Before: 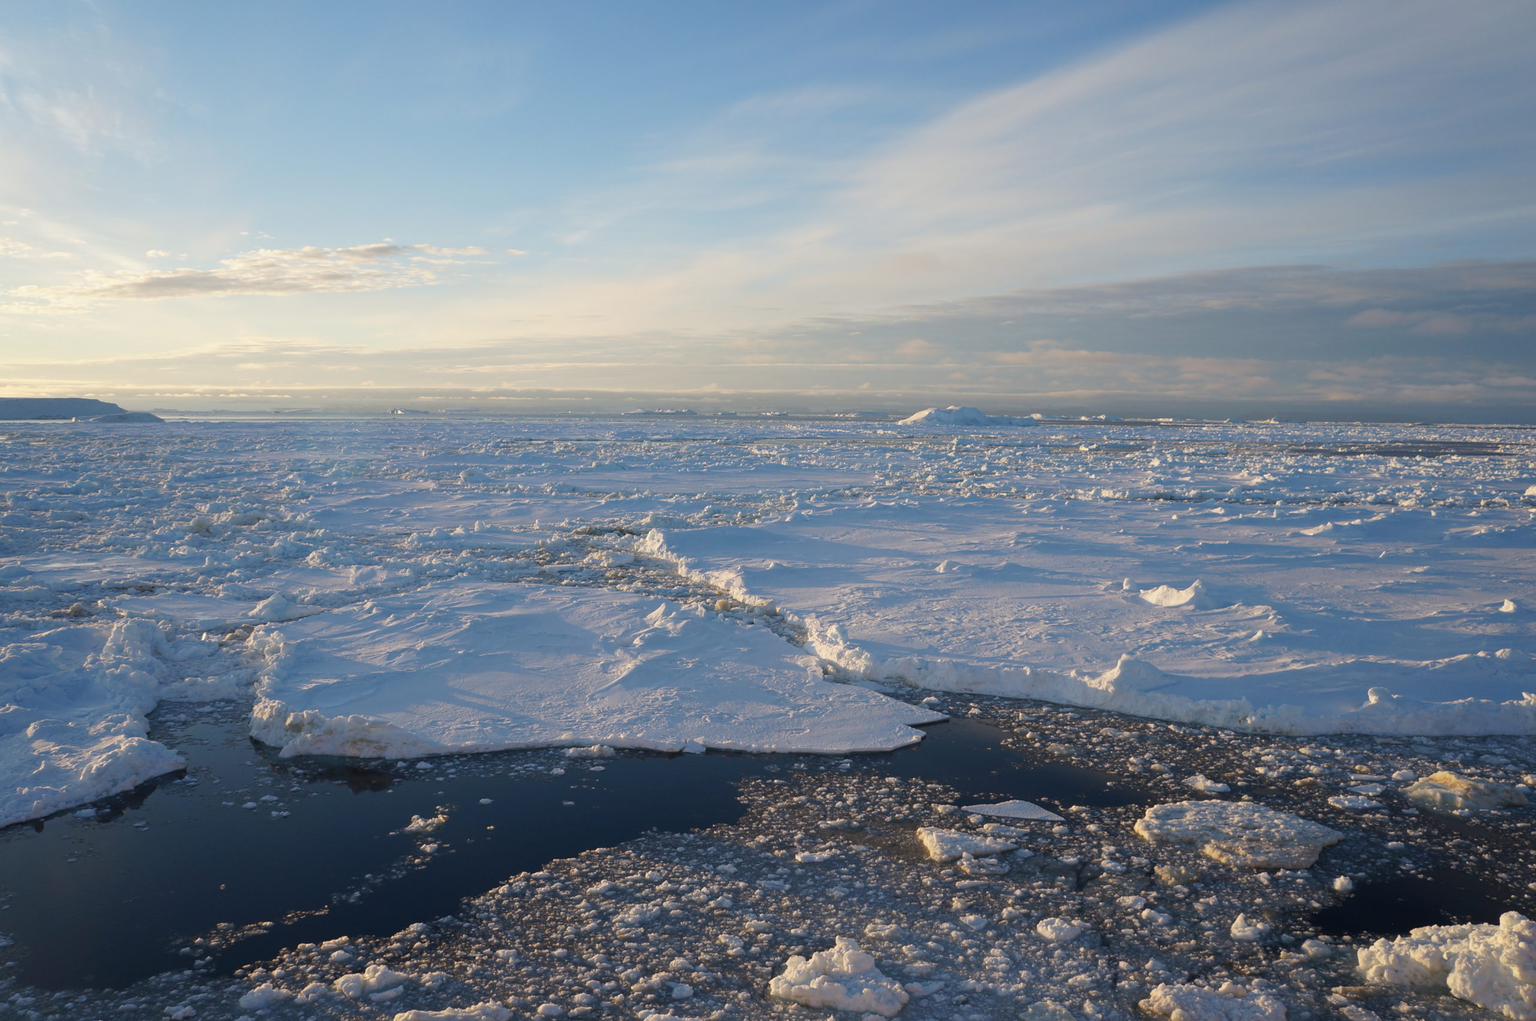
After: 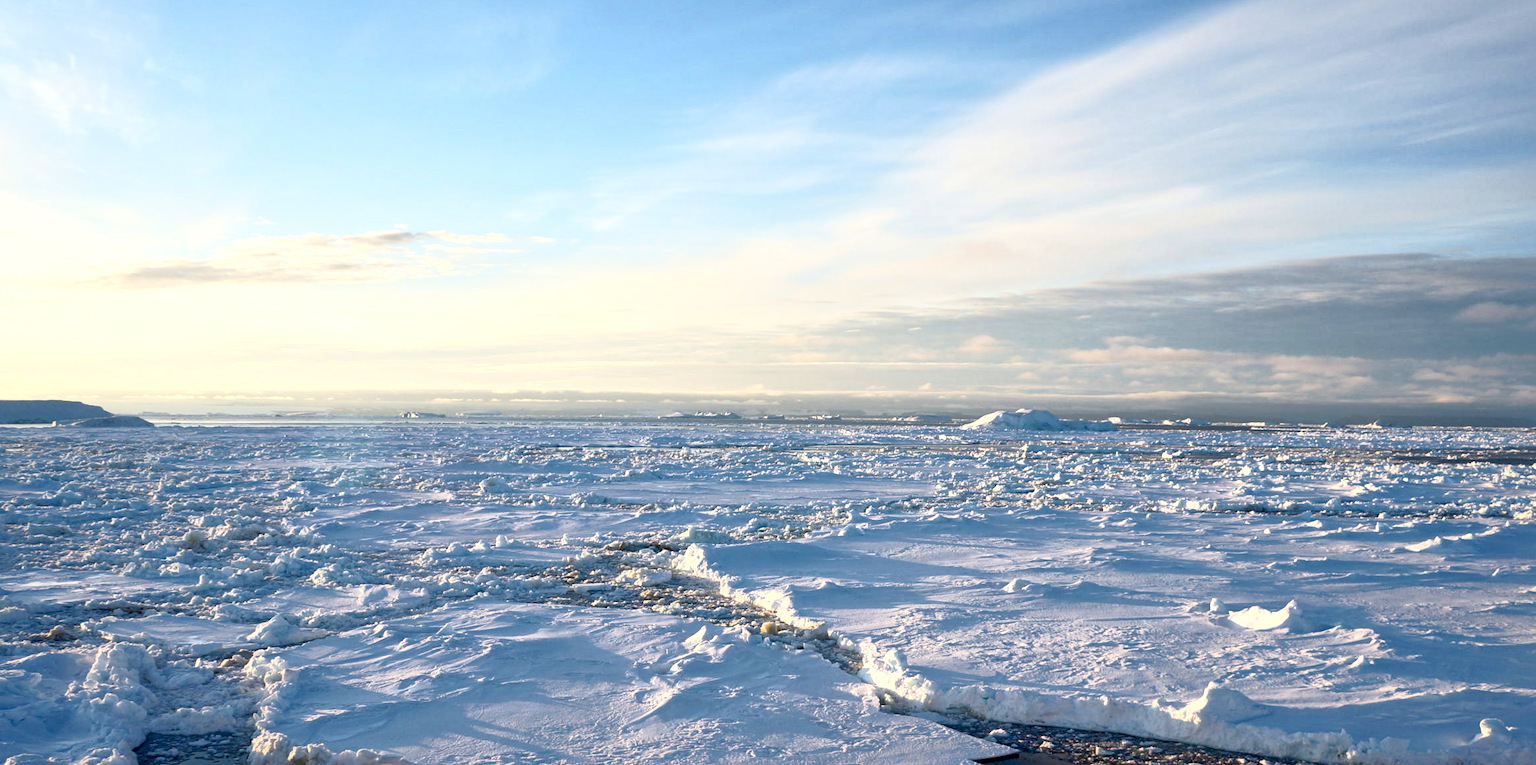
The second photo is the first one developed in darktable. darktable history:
exposure: black level correction 0.025, exposure 0.183 EV, compensate exposure bias true, compensate highlight preservation false
color balance rgb: perceptual saturation grading › global saturation -0.545%, global vibrance 20%
base curve: curves: ch0 [(0, 0) (0.257, 0.25) (0.482, 0.586) (0.757, 0.871) (1, 1)]
contrast brightness saturation: saturation -0.044
crop: left 1.61%, top 3.41%, right 7.602%, bottom 28.496%
local contrast: mode bilateral grid, contrast 20, coarseness 50, detail 150%, midtone range 0.2
